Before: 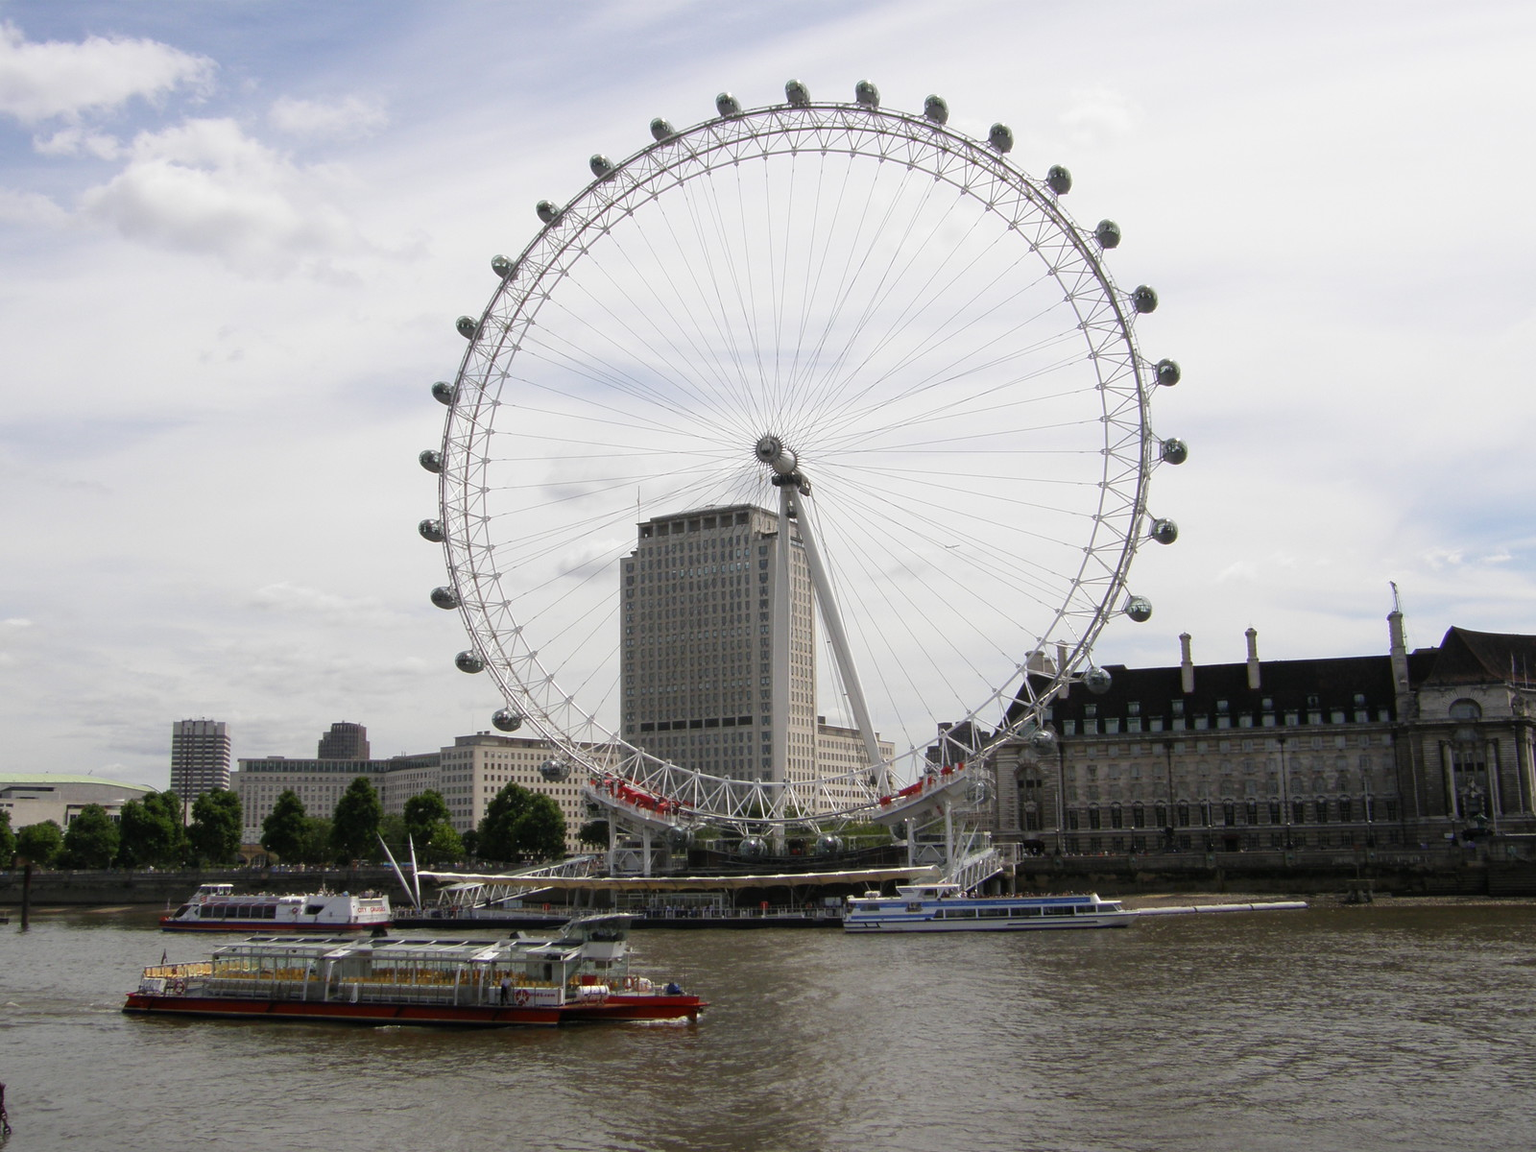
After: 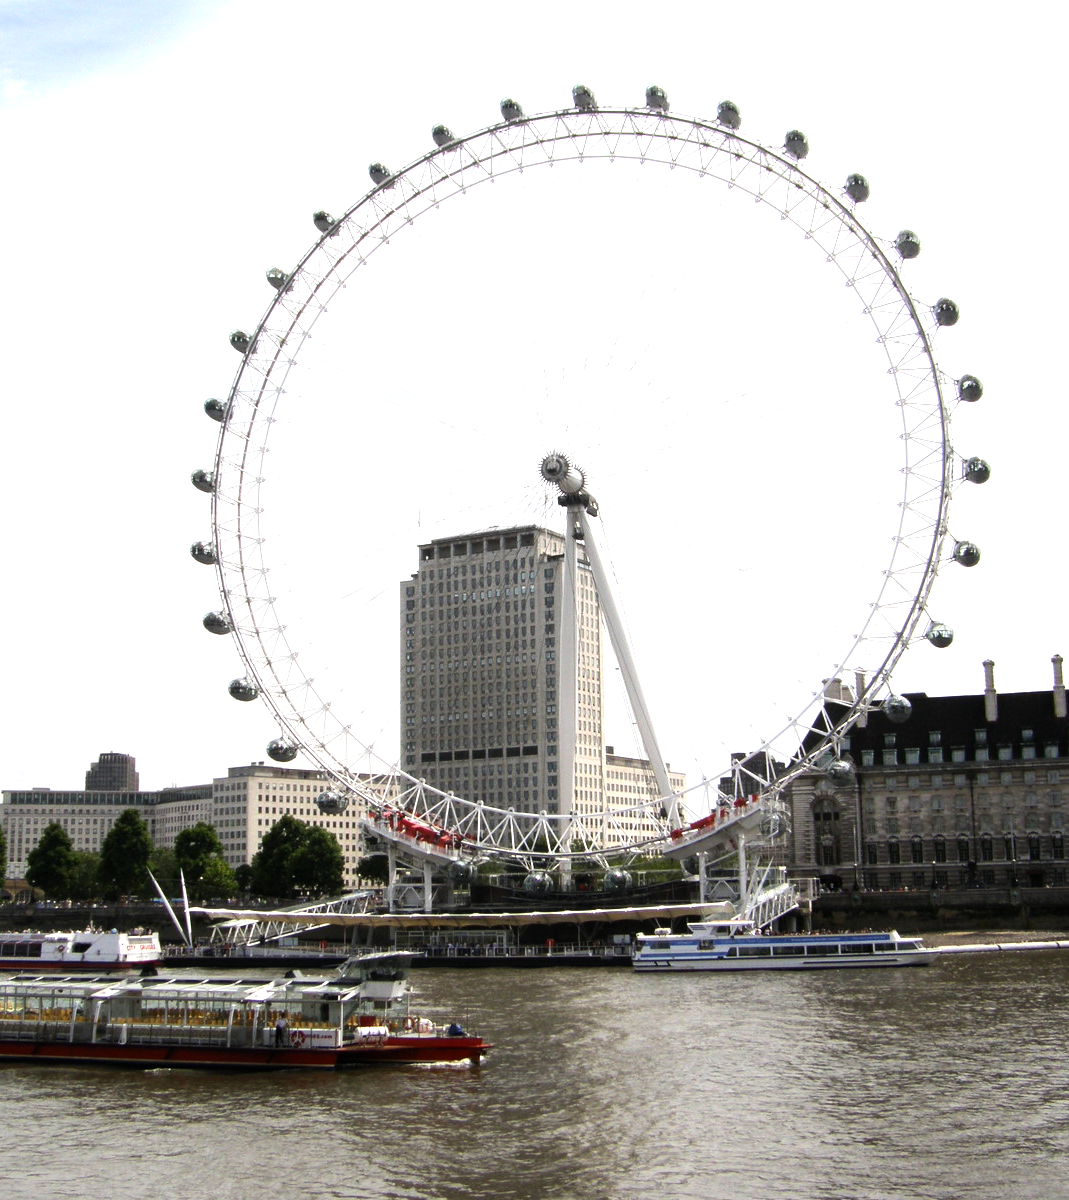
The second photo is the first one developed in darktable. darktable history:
crop: left 15.404%, right 17.747%
exposure: black level correction 0.001, exposure 0.5 EV, compensate highlight preservation false
tone equalizer: -8 EV -0.755 EV, -7 EV -0.737 EV, -6 EV -0.58 EV, -5 EV -0.41 EV, -3 EV 0.385 EV, -2 EV 0.6 EV, -1 EV 0.676 EV, +0 EV 0.74 EV, edges refinement/feathering 500, mask exposure compensation -1.57 EV, preserve details no
